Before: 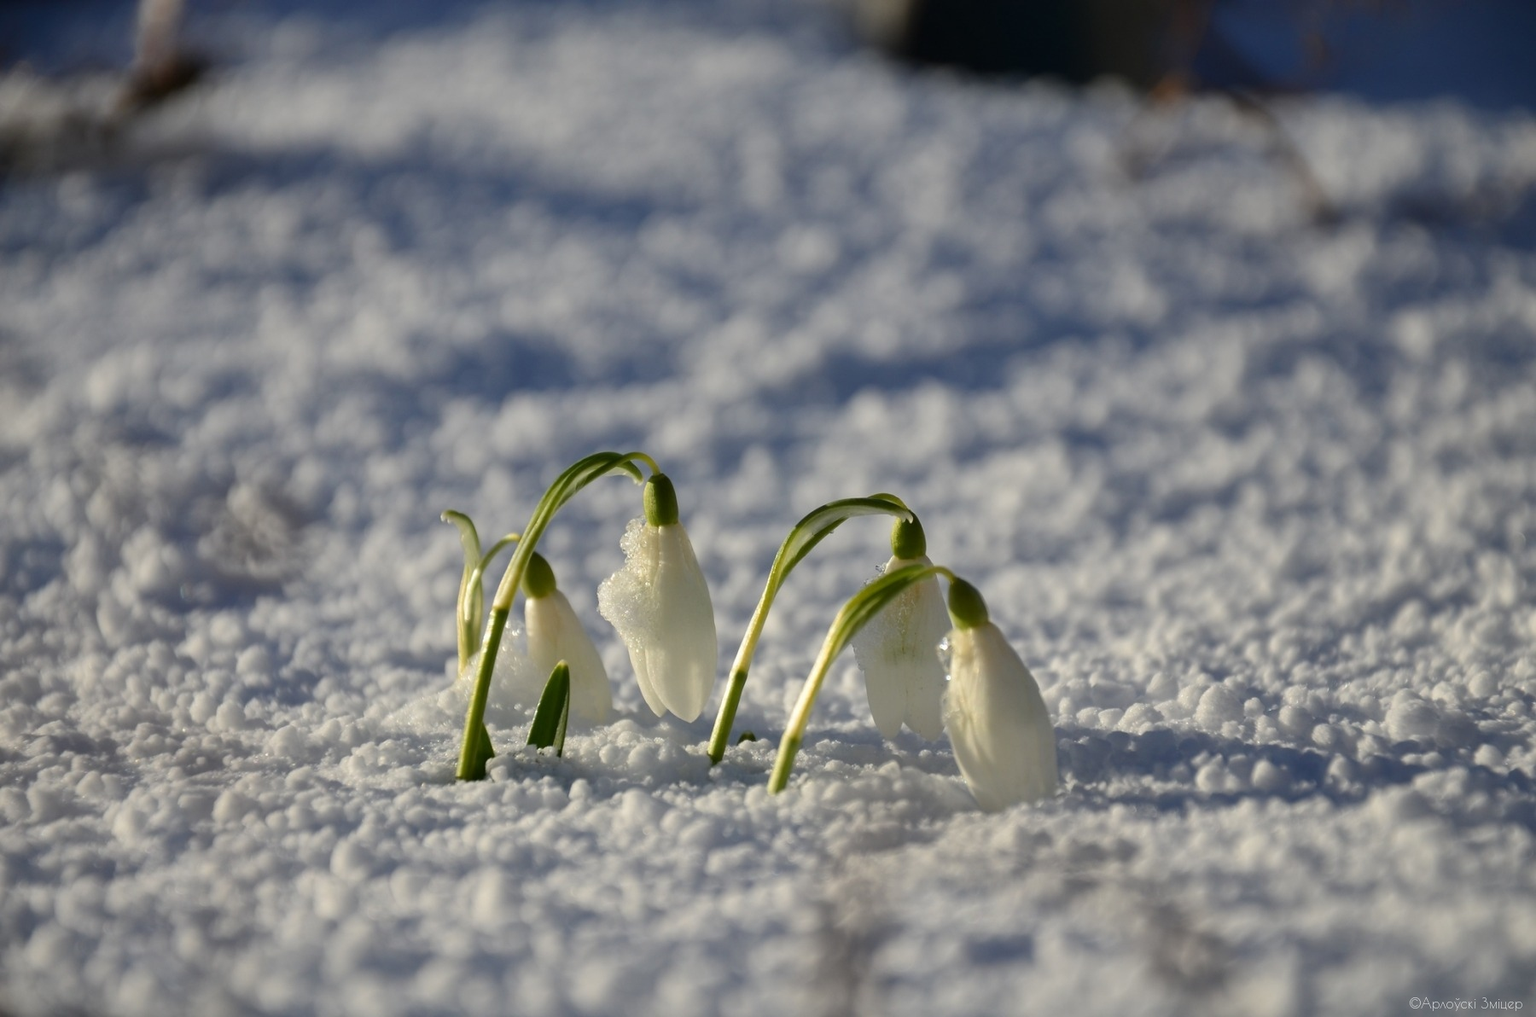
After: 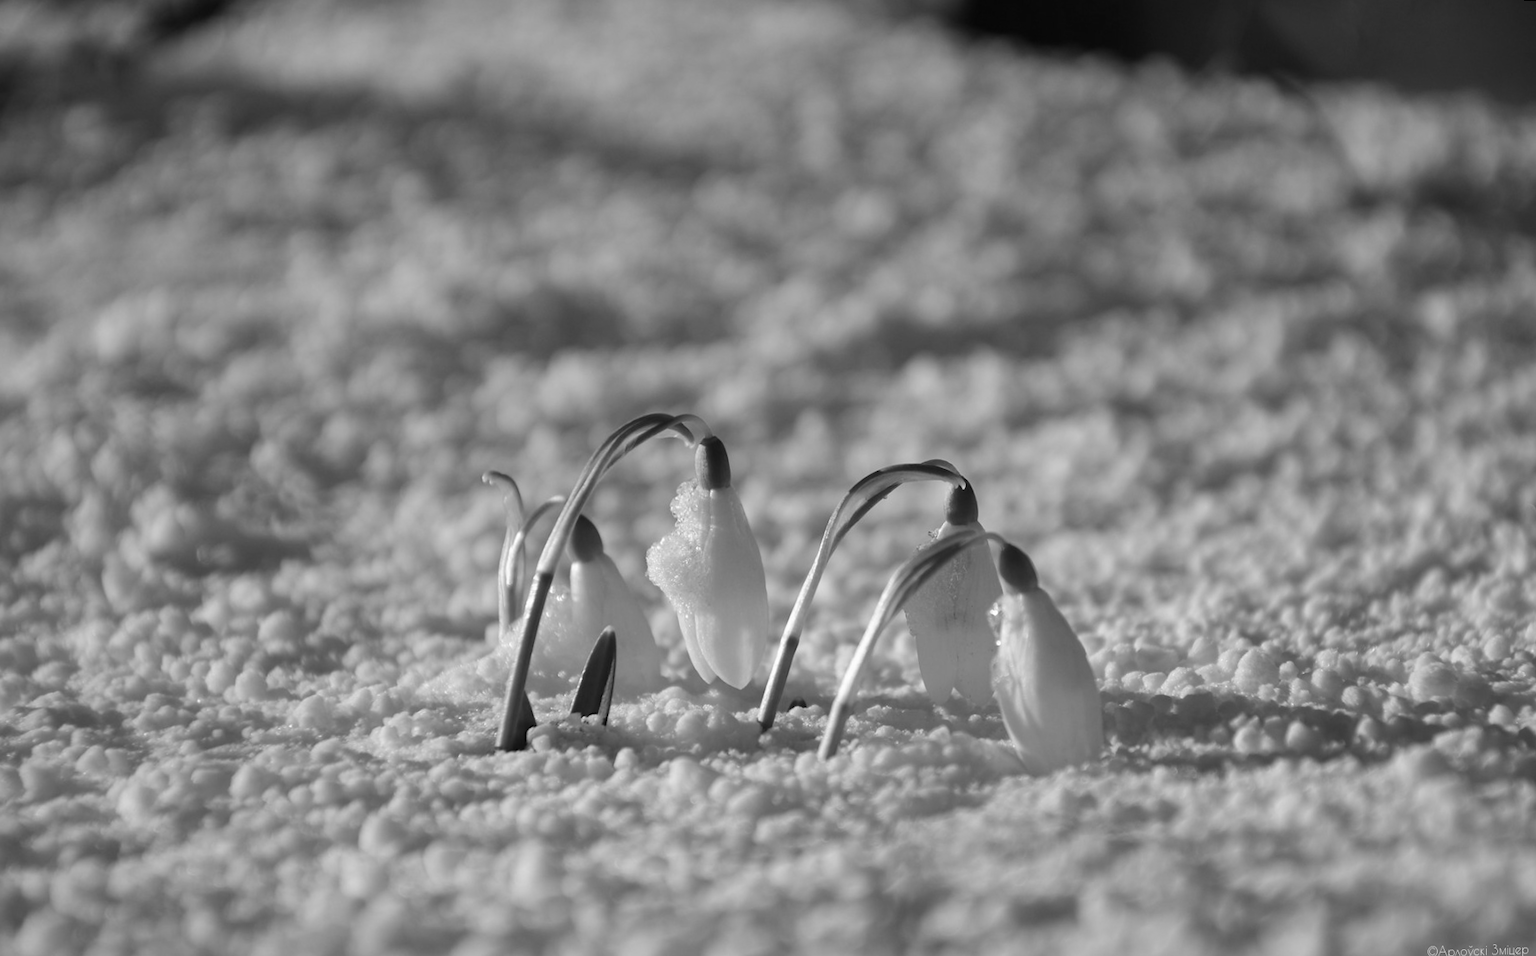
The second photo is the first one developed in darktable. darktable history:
rotate and perspective: rotation 0.679°, lens shift (horizontal) 0.136, crop left 0.009, crop right 0.991, crop top 0.078, crop bottom 0.95
contrast brightness saturation: contrast 0.07
monochrome: on, module defaults
